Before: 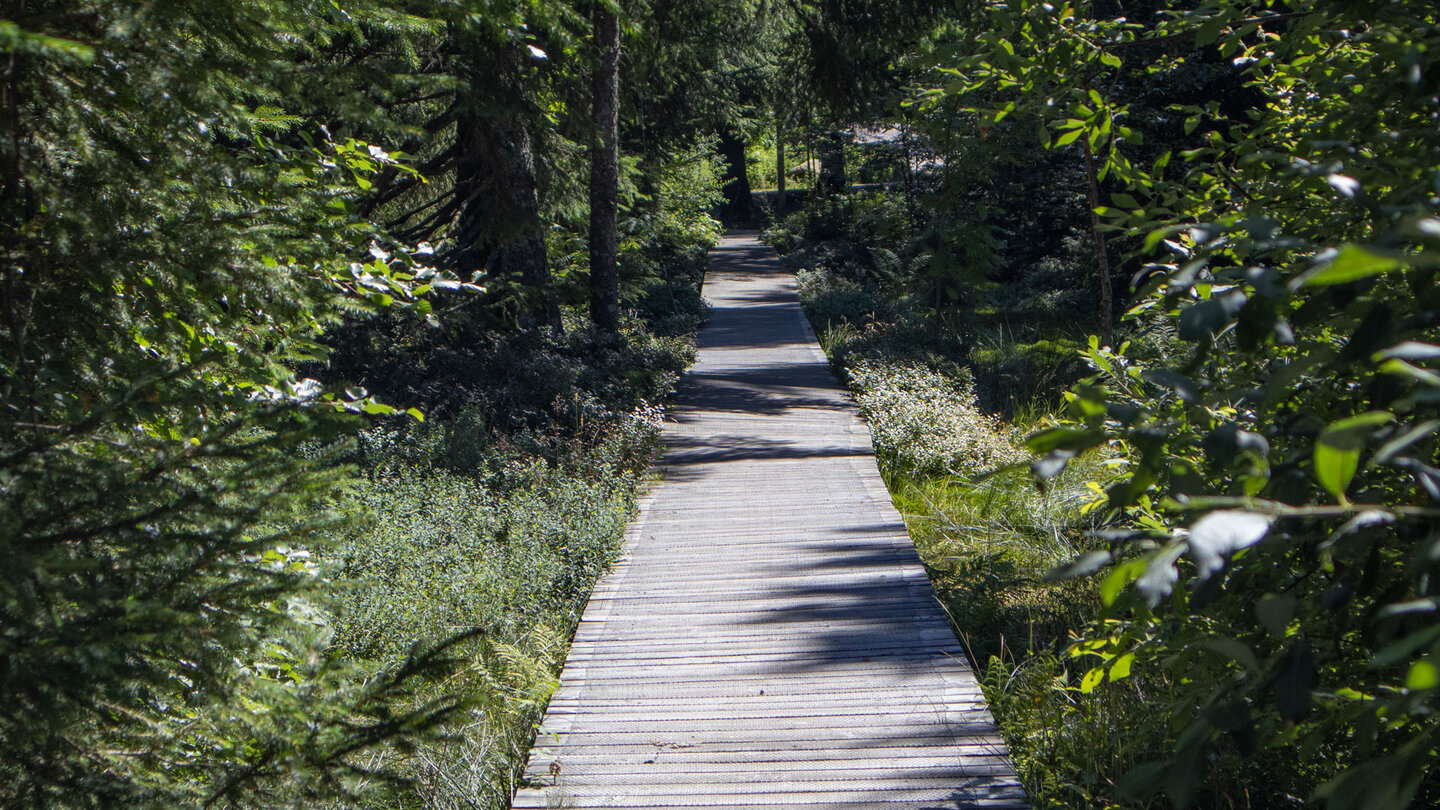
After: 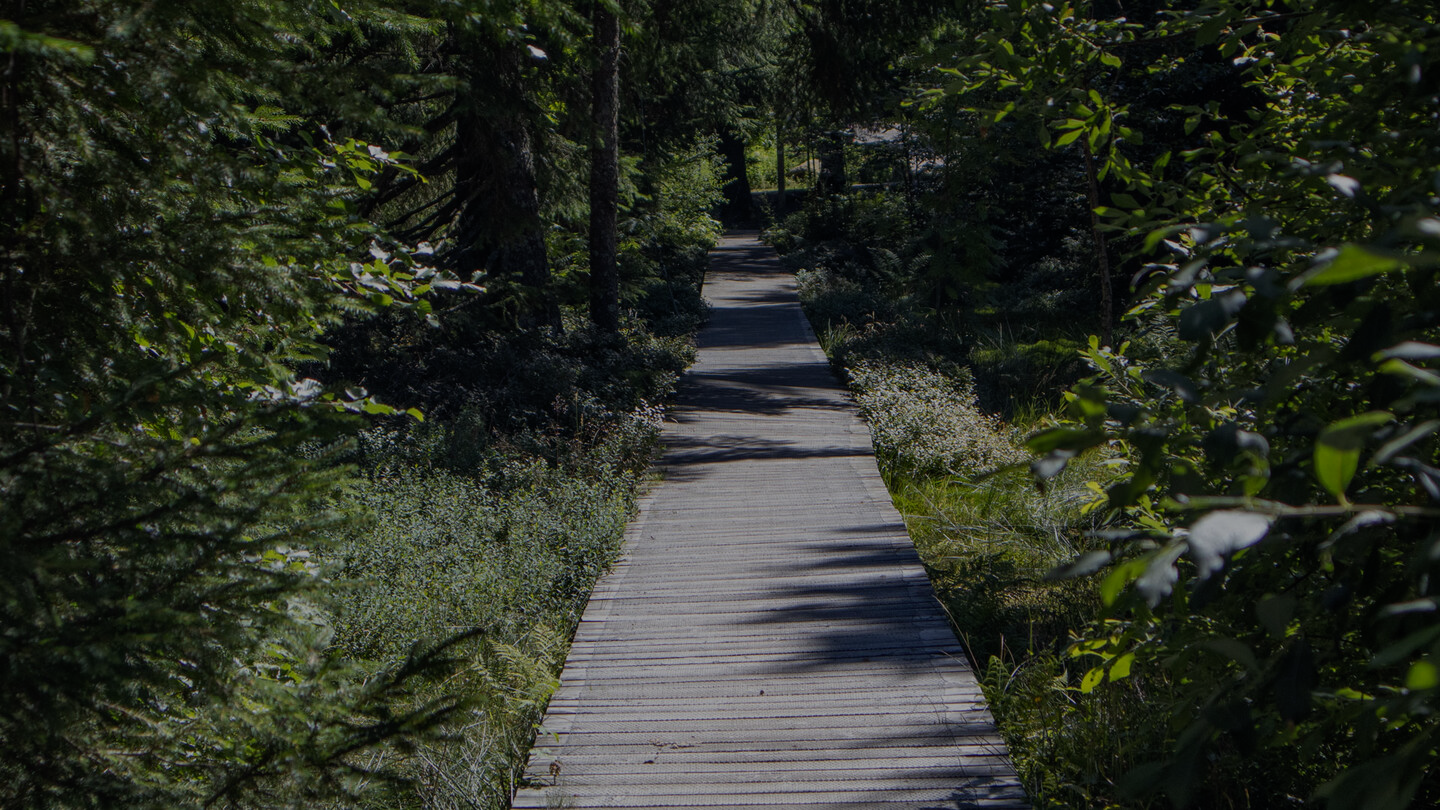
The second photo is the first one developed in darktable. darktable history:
exposure: exposure -1.376 EV, compensate highlight preservation false
